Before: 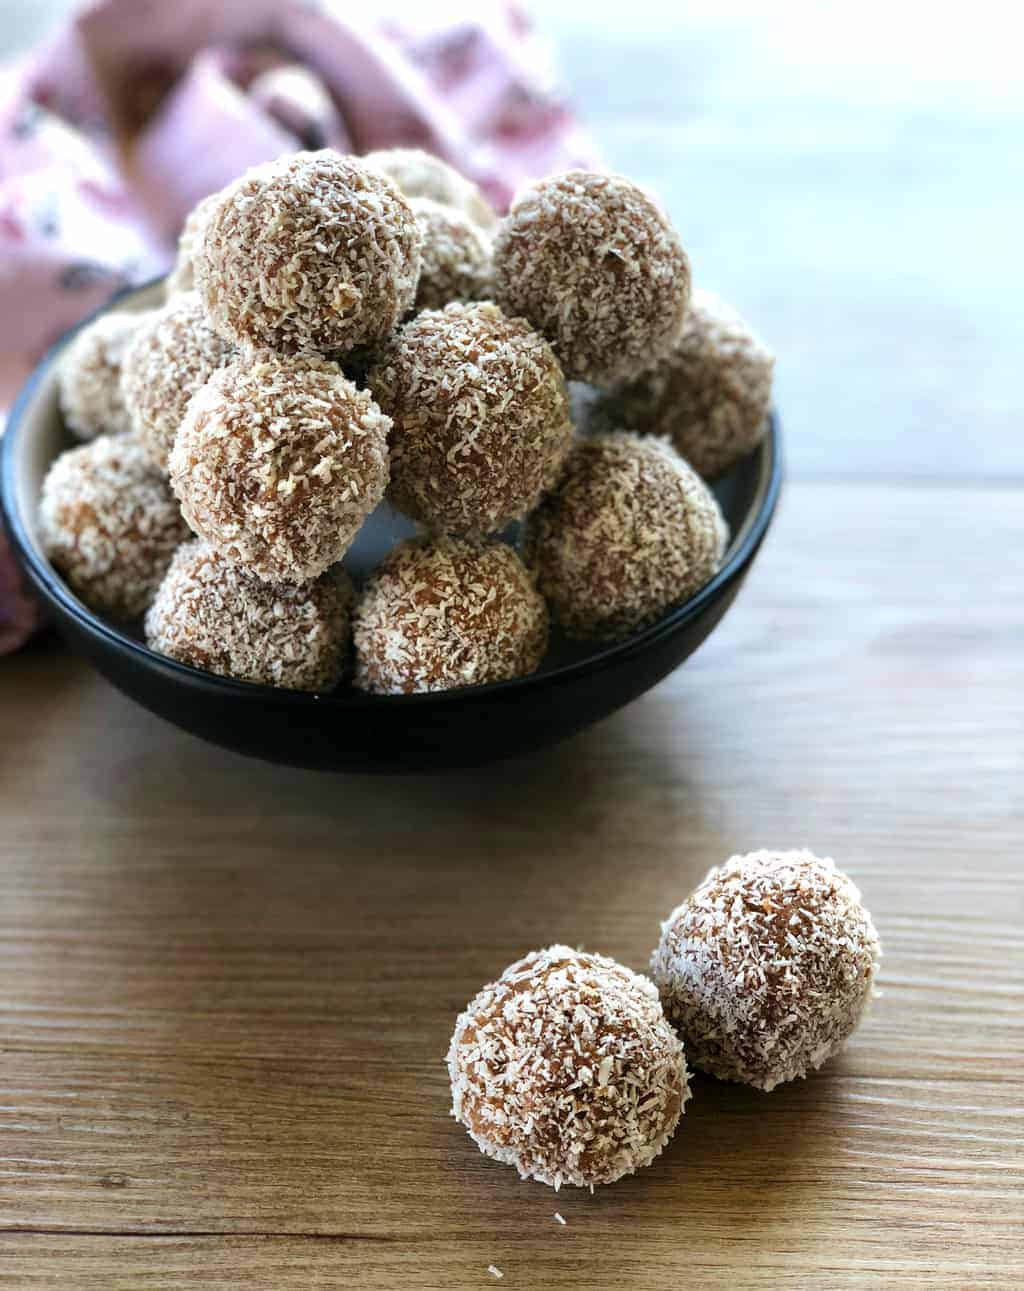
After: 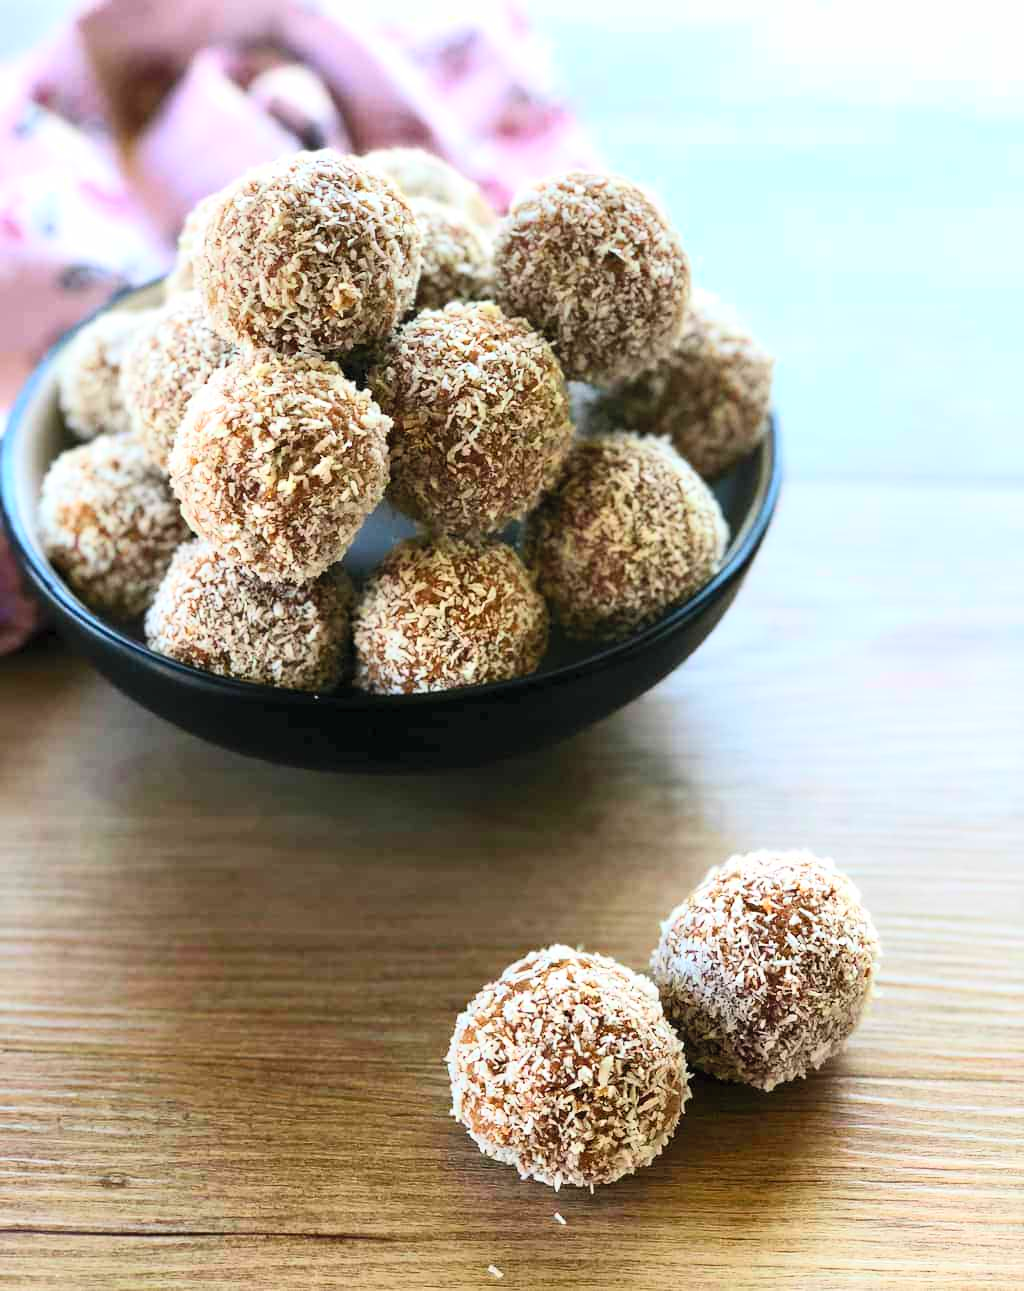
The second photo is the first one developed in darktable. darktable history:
contrast brightness saturation: contrast 0.243, brightness 0.268, saturation 0.388
